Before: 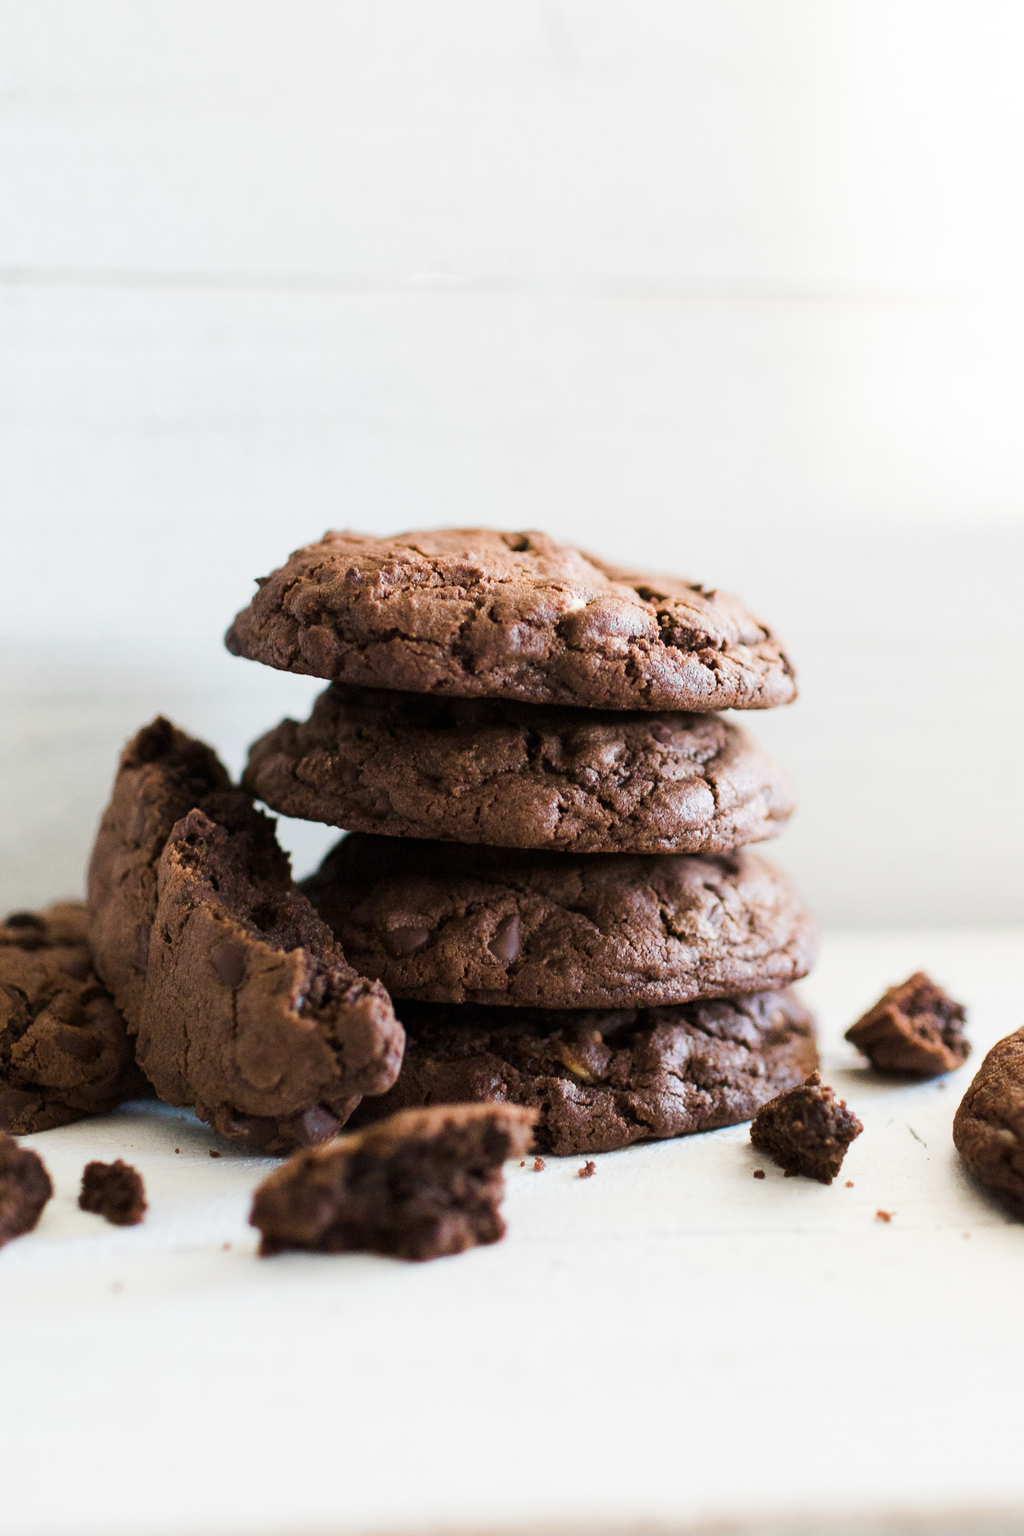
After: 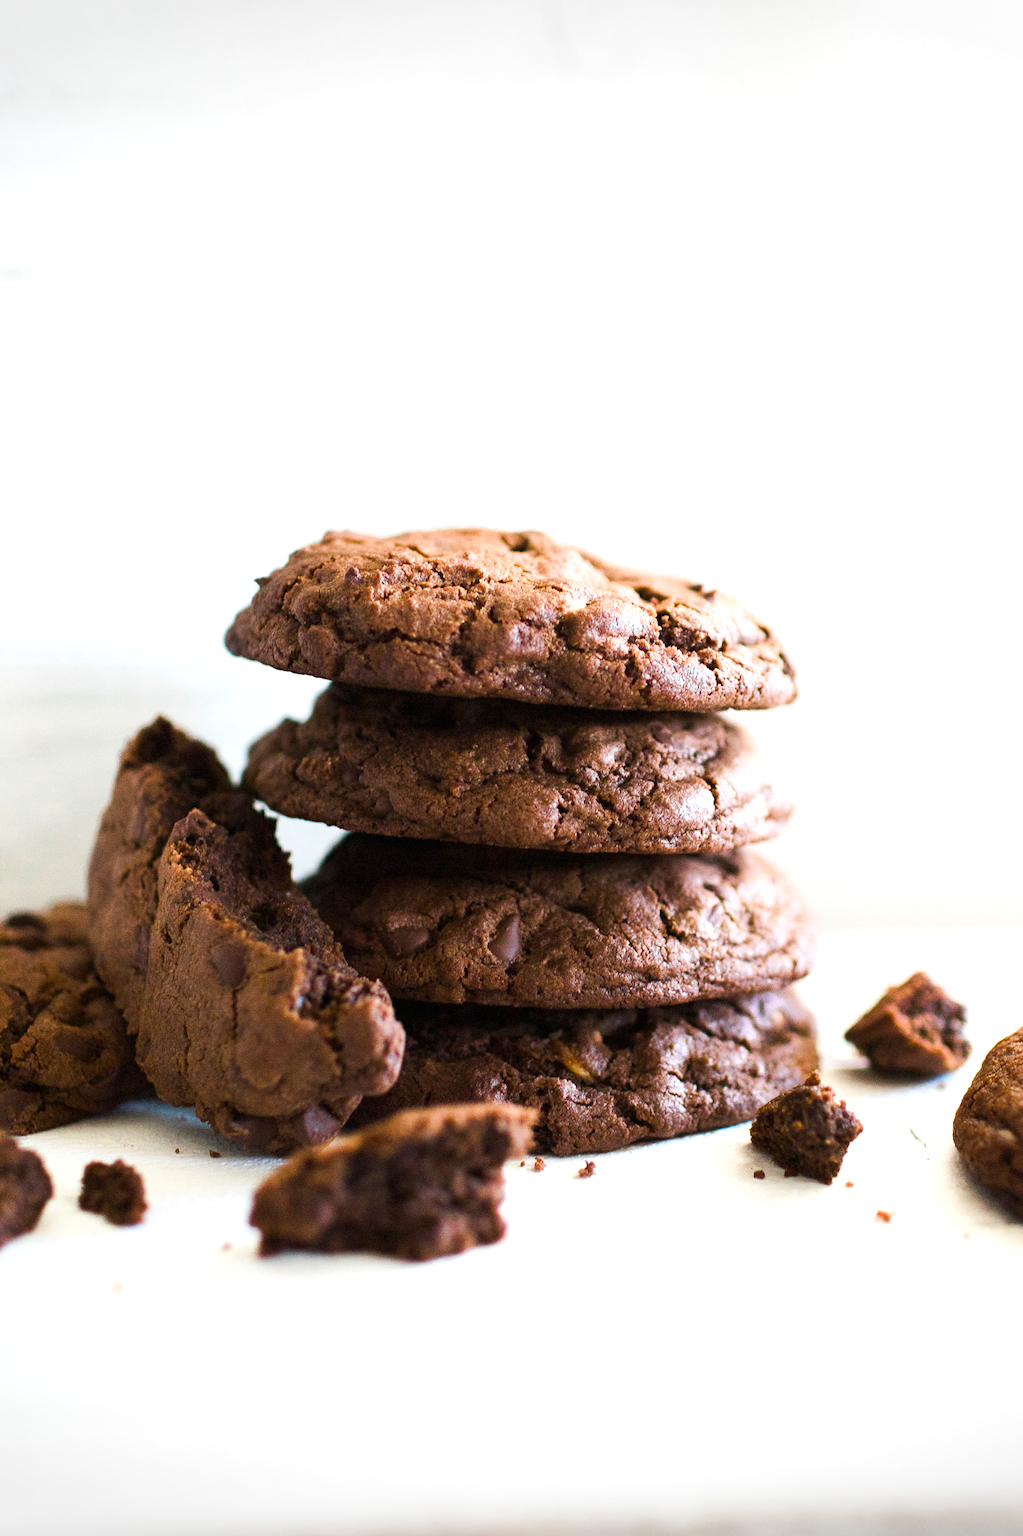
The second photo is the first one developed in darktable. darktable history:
exposure: black level correction 0, exposure 0.5 EV, compensate exposure bias true, compensate highlight preservation false
color balance rgb: linear chroma grading › shadows -8%, linear chroma grading › global chroma 10%, perceptual saturation grading › global saturation 2%, perceptual saturation grading › highlights -2%, perceptual saturation grading › mid-tones 4%, perceptual saturation grading › shadows 8%, perceptual brilliance grading › global brilliance 2%, perceptual brilliance grading › highlights -4%, global vibrance 16%, saturation formula JzAzBz (2021)
vignetting: fall-off start 100%, brightness -0.282, width/height ratio 1.31
